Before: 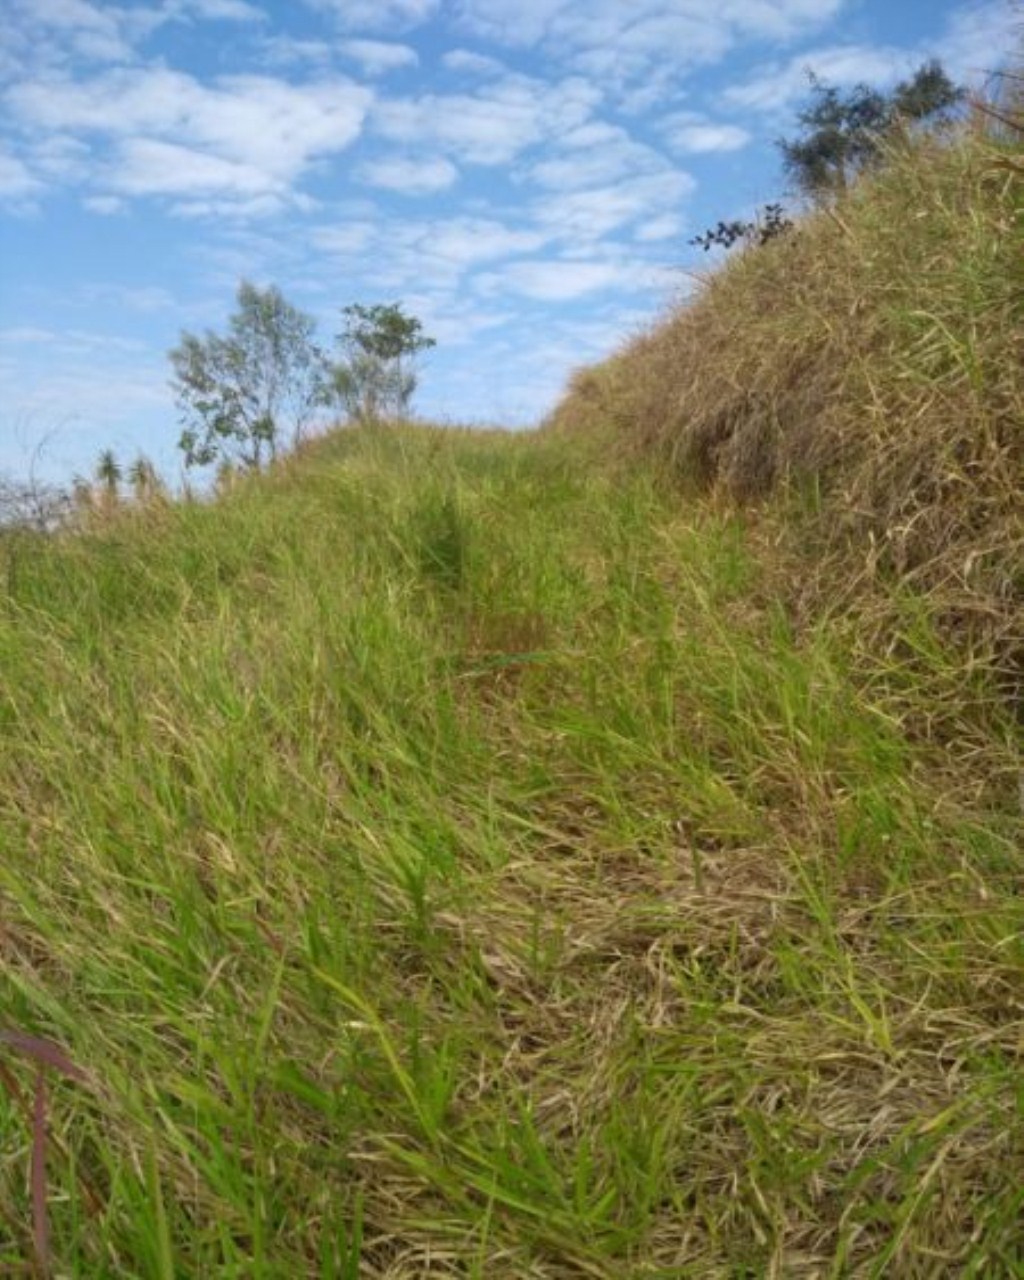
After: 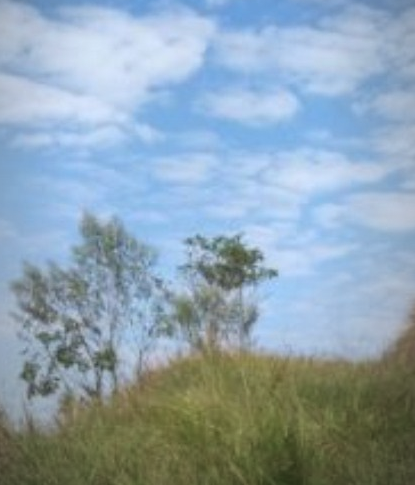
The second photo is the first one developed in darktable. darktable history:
crop: left 15.452%, top 5.459%, right 43.956%, bottom 56.62%
vignetting: fall-off start 72.14%, fall-off radius 108.07%, brightness -0.713, saturation -0.488, center (-0.054, -0.359), width/height ratio 0.729
